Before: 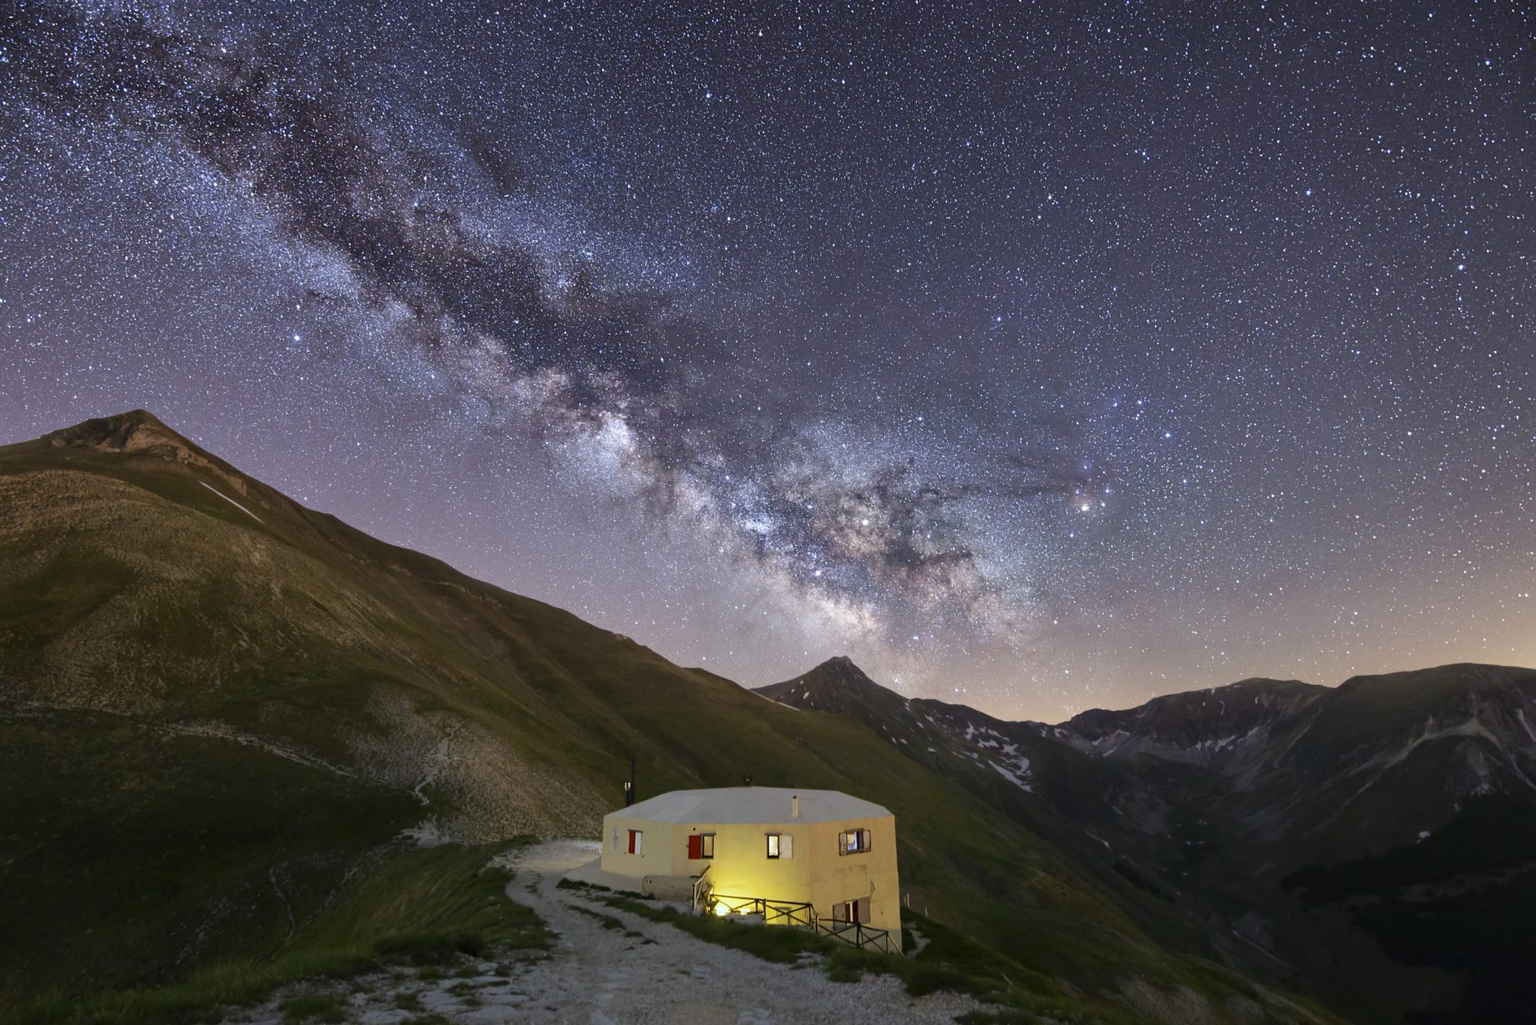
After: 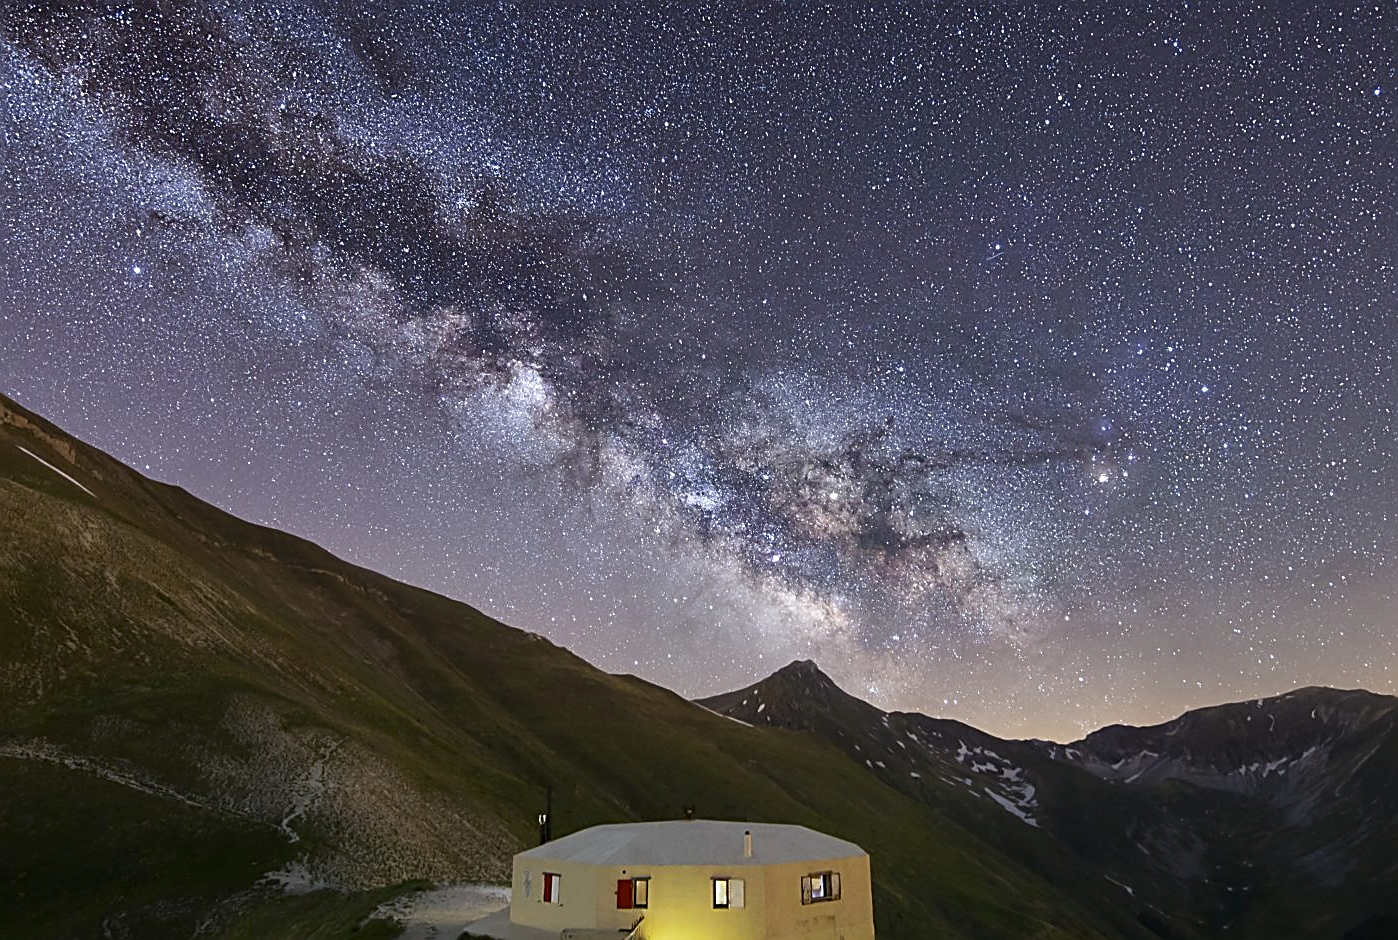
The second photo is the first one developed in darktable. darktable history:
crop and rotate: left 12.093%, top 11.469%, right 13.663%, bottom 13.645%
contrast brightness saturation: contrast 0.033, brightness -0.045
sharpen: amount 0.991
